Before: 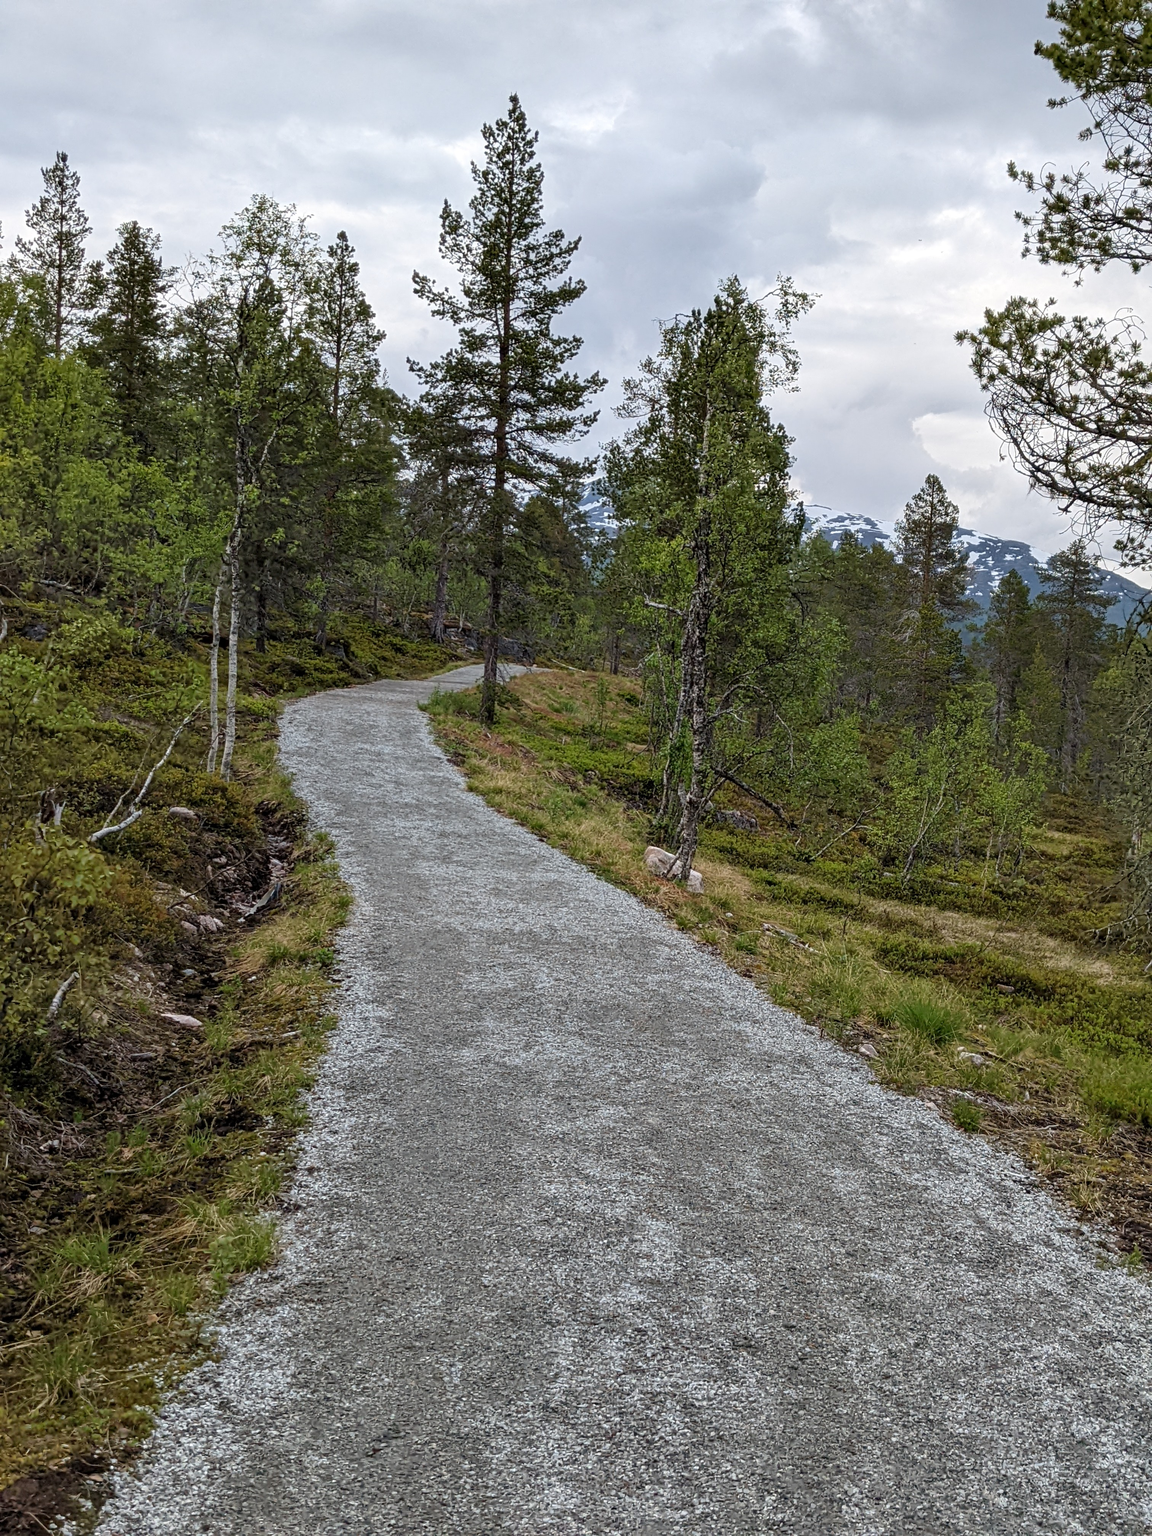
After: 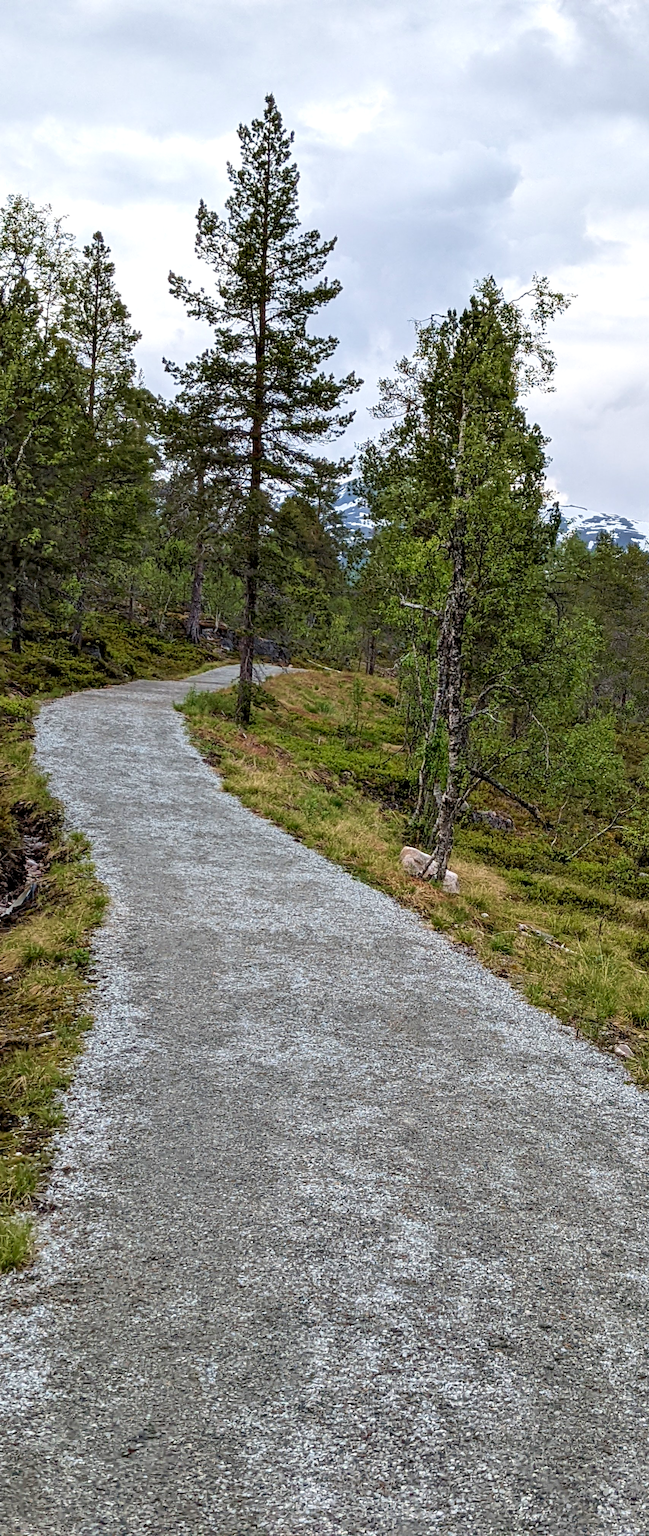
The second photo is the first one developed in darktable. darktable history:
crop: left 21.256%, right 22.365%
exposure: black level correction 0.005, exposure 0.288 EV, compensate highlight preservation false
velvia: on, module defaults
